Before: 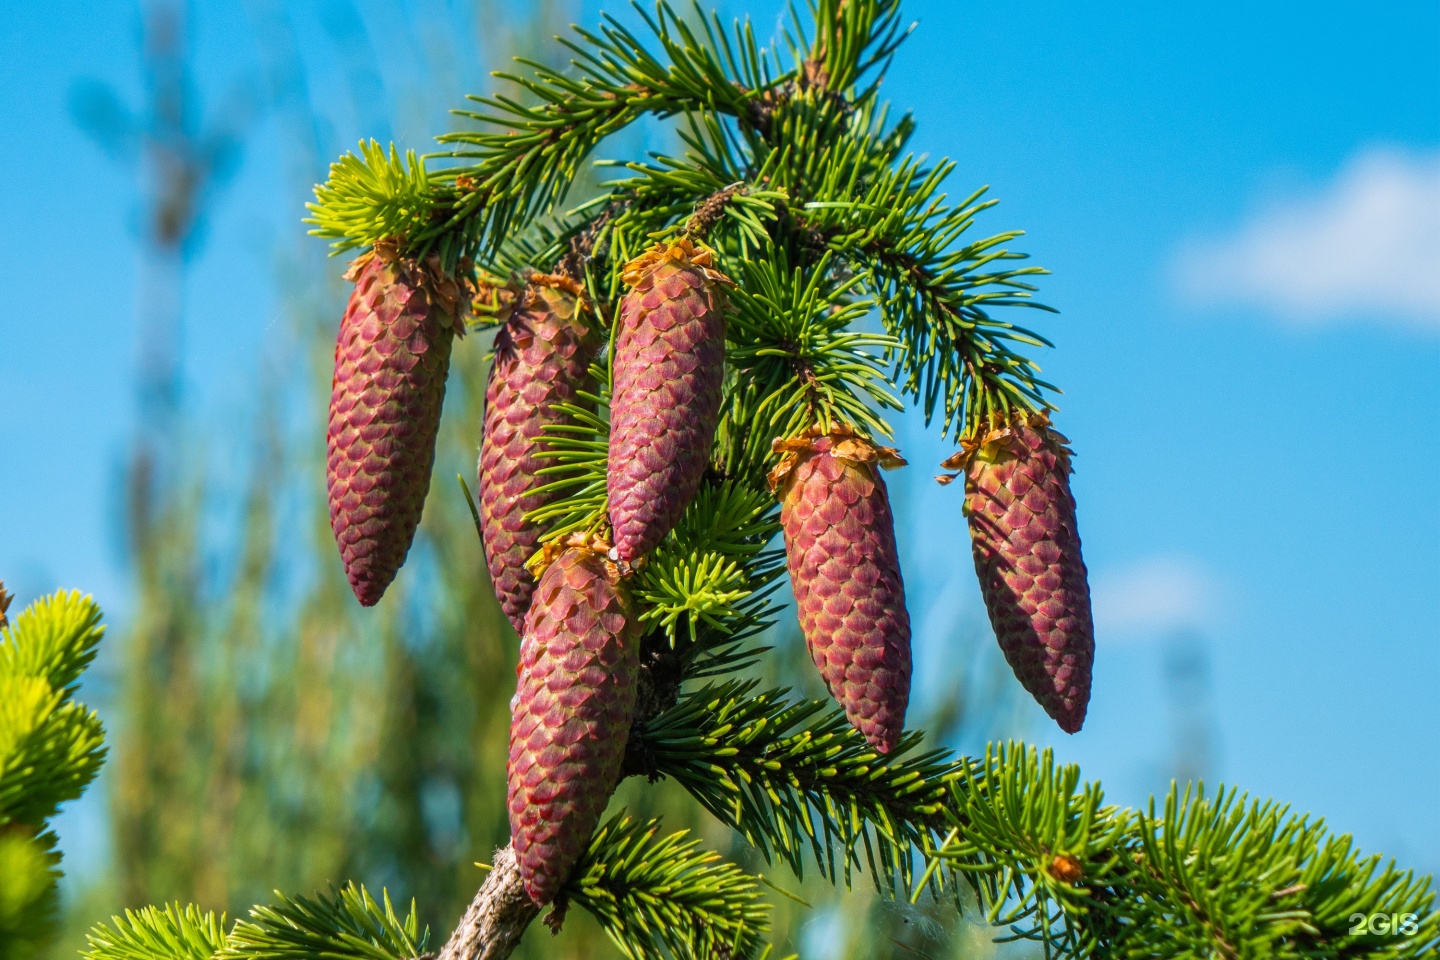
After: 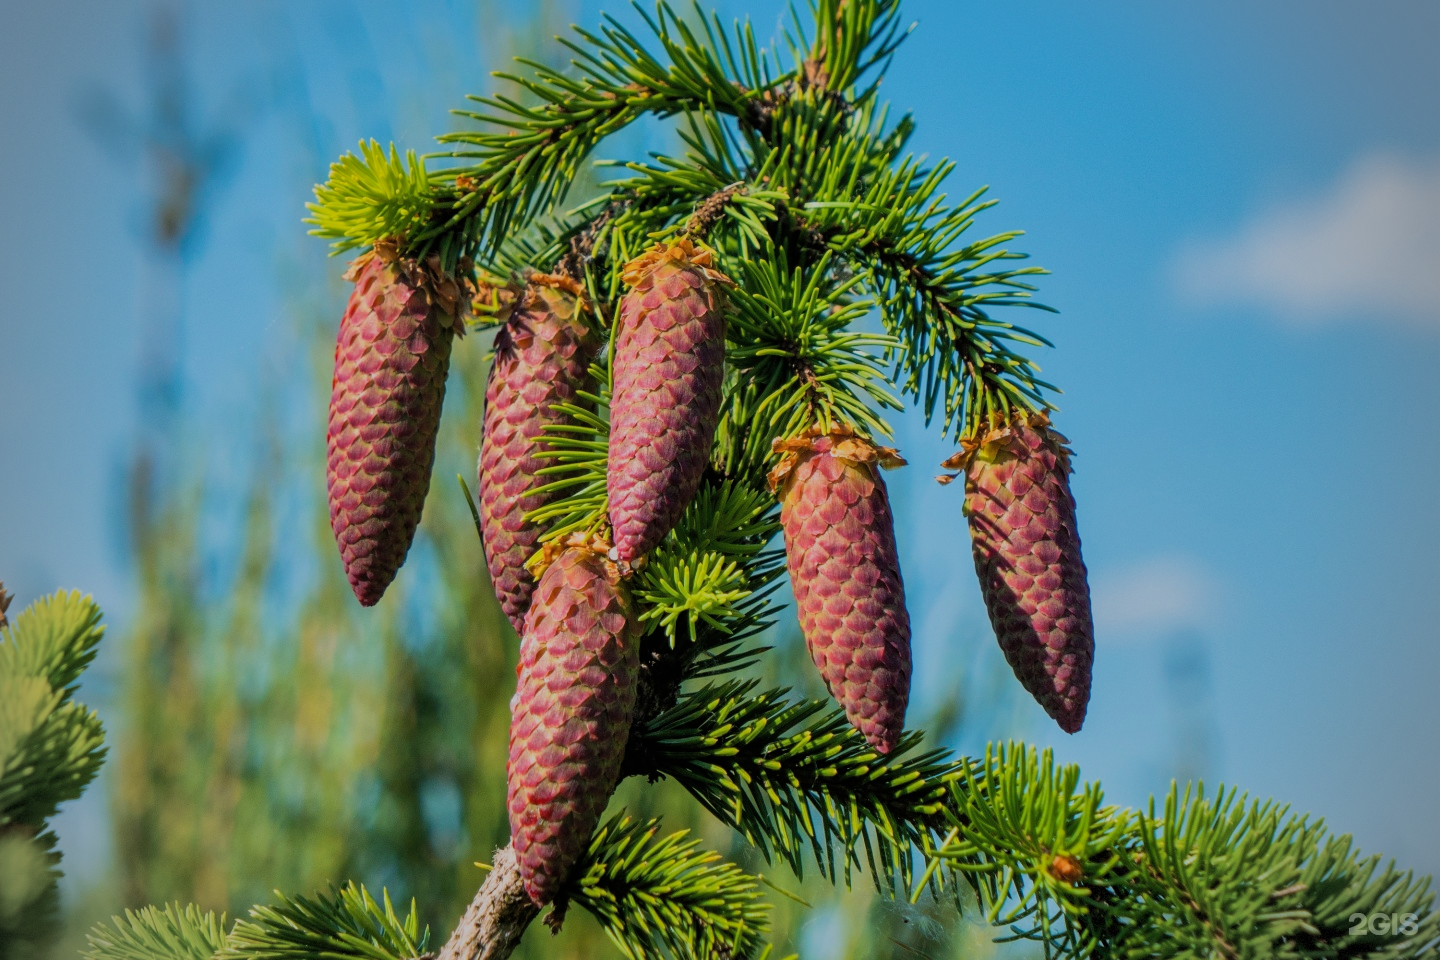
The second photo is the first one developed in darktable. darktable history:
filmic rgb: black relative exposure -7.65 EV, white relative exposure 4.56 EV, hardness 3.61
vignetting: fall-off start 71.7%, brightness -0.286, dithering 8-bit output
shadows and highlights: shadows 39.87, highlights -60.1
